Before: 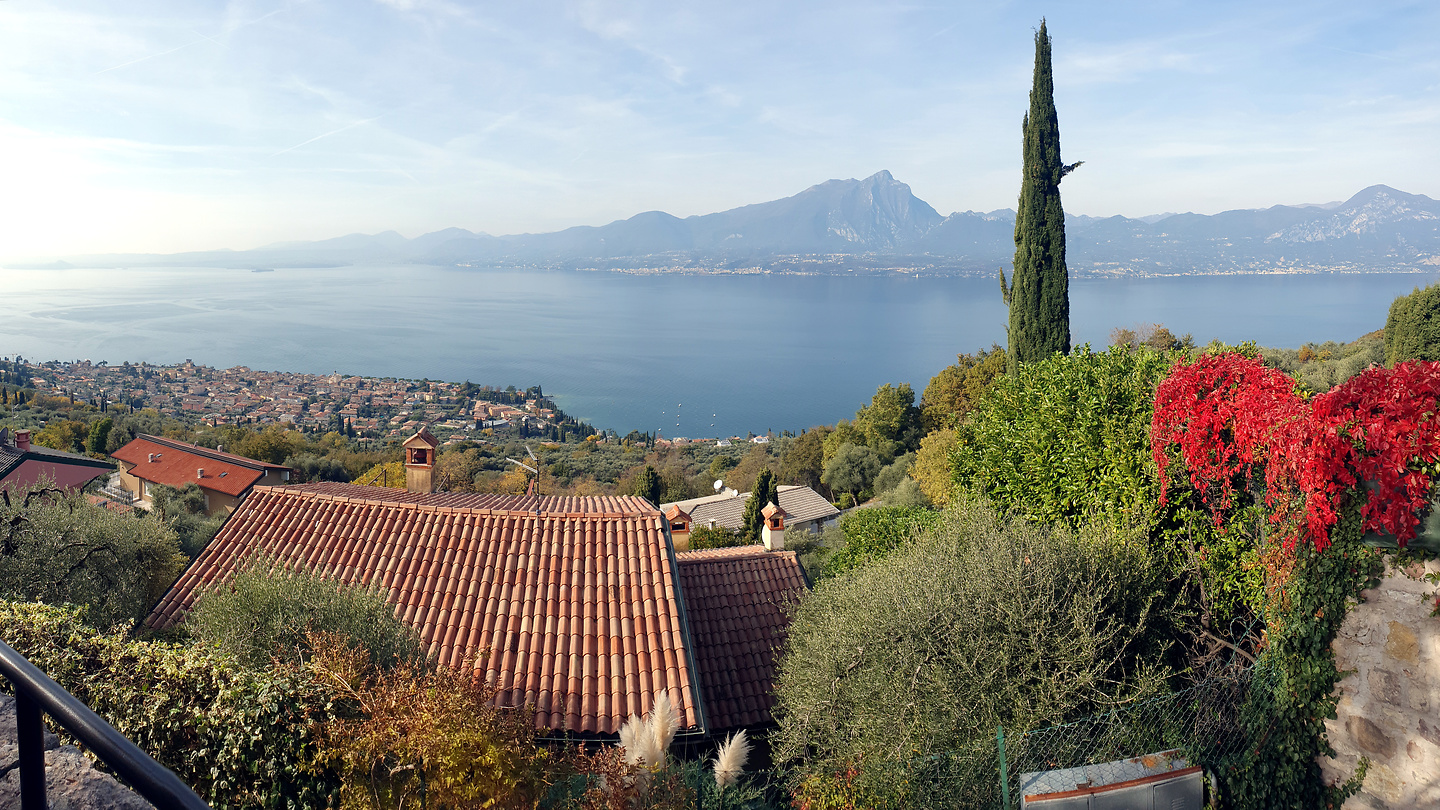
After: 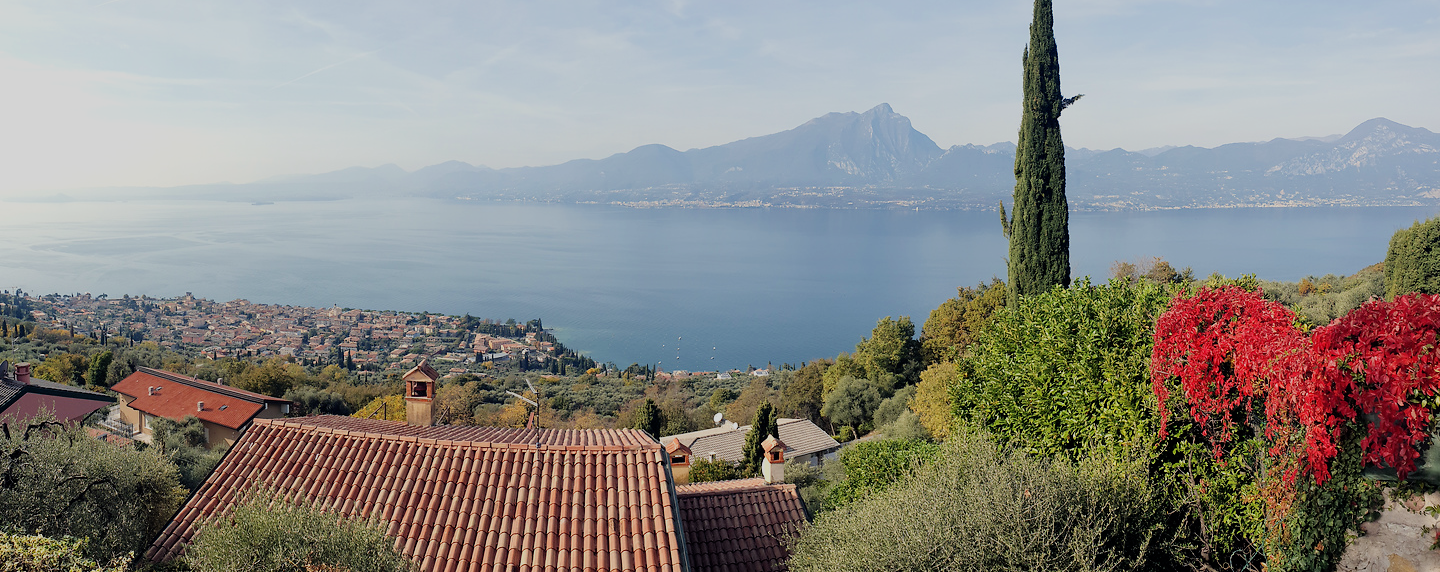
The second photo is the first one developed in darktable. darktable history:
filmic rgb: black relative exposure -7.65 EV, white relative exposure 4.56 EV, hardness 3.61
crop and rotate: top 8.293%, bottom 20.996%
